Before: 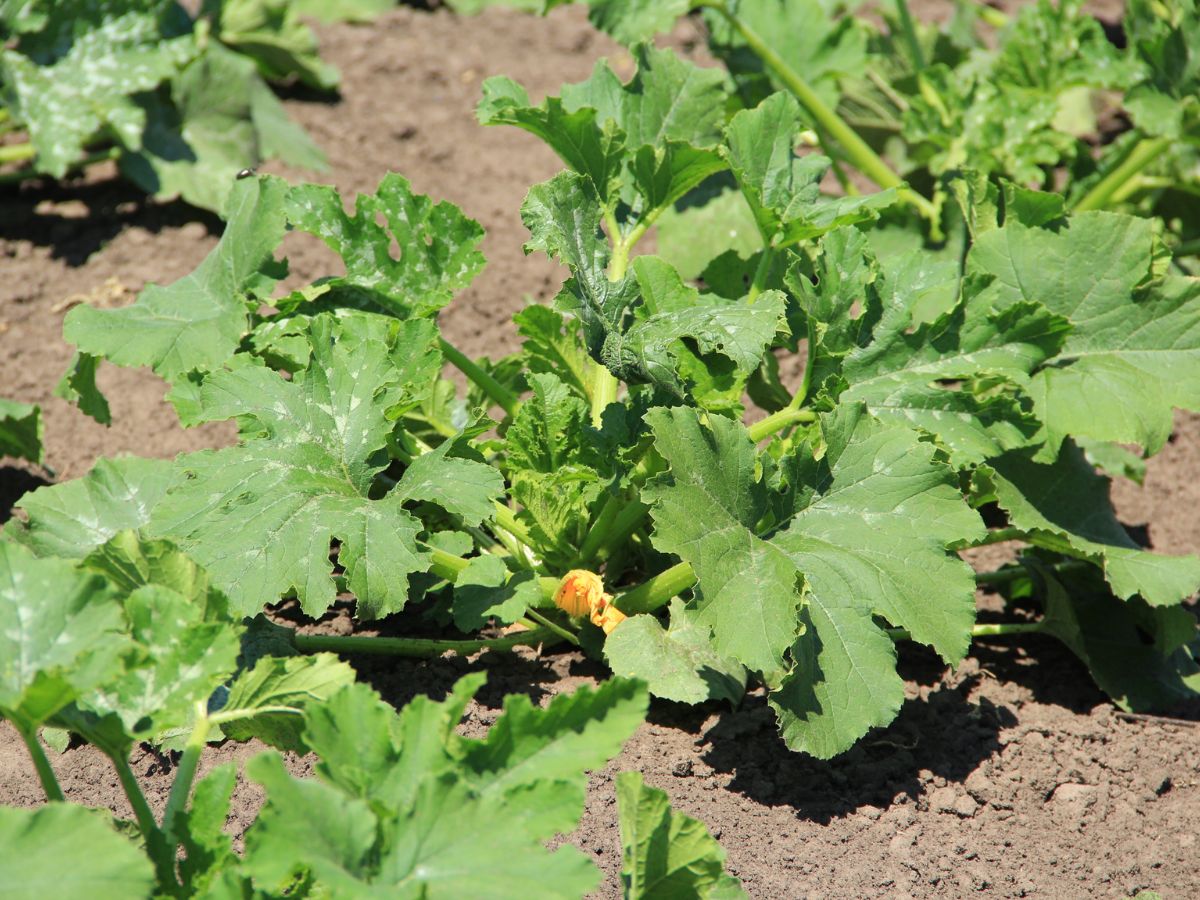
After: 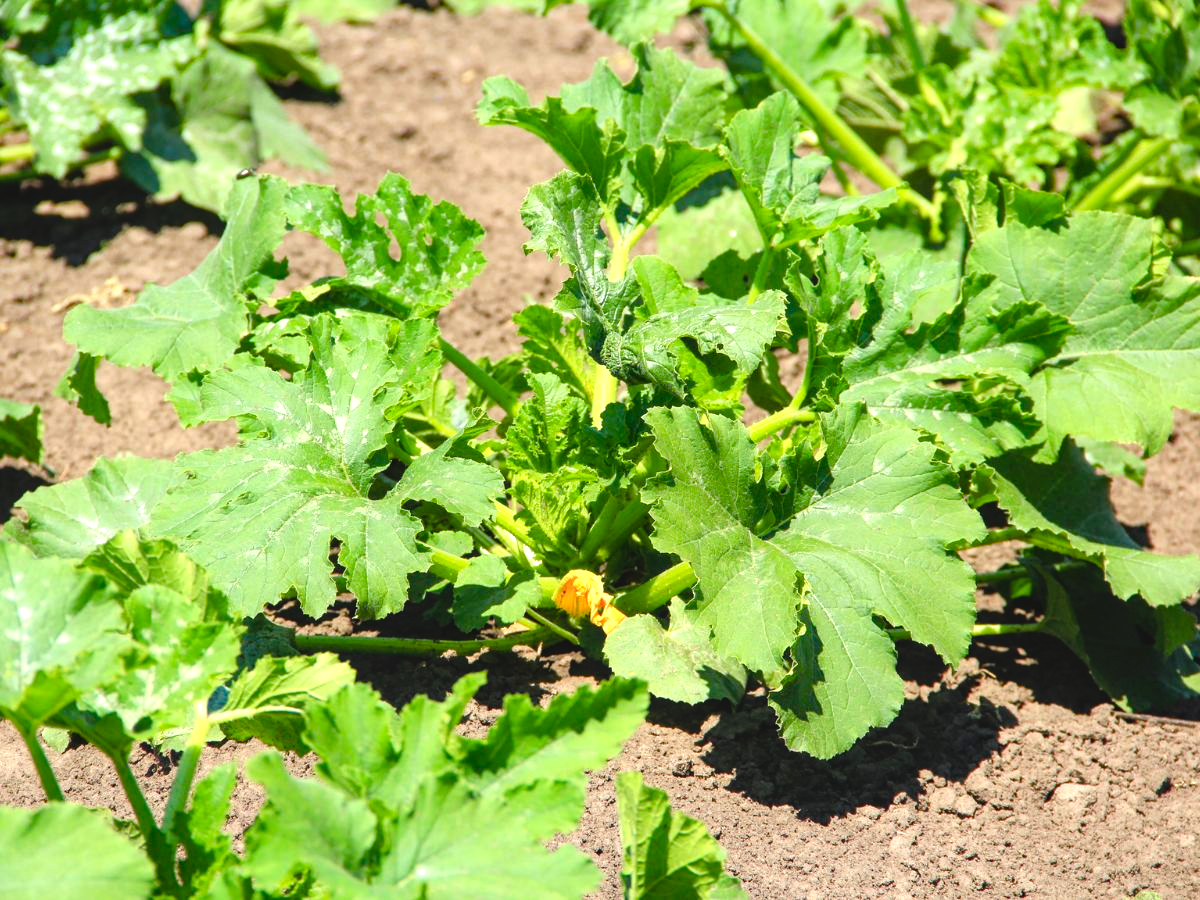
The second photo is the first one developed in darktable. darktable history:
tone equalizer: -8 EV -0.777 EV, -7 EV -0.732 EV, -6 EV -0.563 EV, -5 EV -0.405 EV, -3 EV 0.404 EV, -2 EV 0.6 EV, -1 EV 0.686 EV, +0 EV 0.742 EV
color balance rgb: linear chroma grading › shadows 9.784%, linear chroma grading › highlights 9.19%, linear chroma grading › global chroma 14.749%, linear chroma grading › mid-tones 14.696%, perceptual saturation grading › global saturation 14.411%, perceptual saturation grading › highlights -25.587%, perceptual saturation grading › shadows 24.645%
local contrast: detail 109%
